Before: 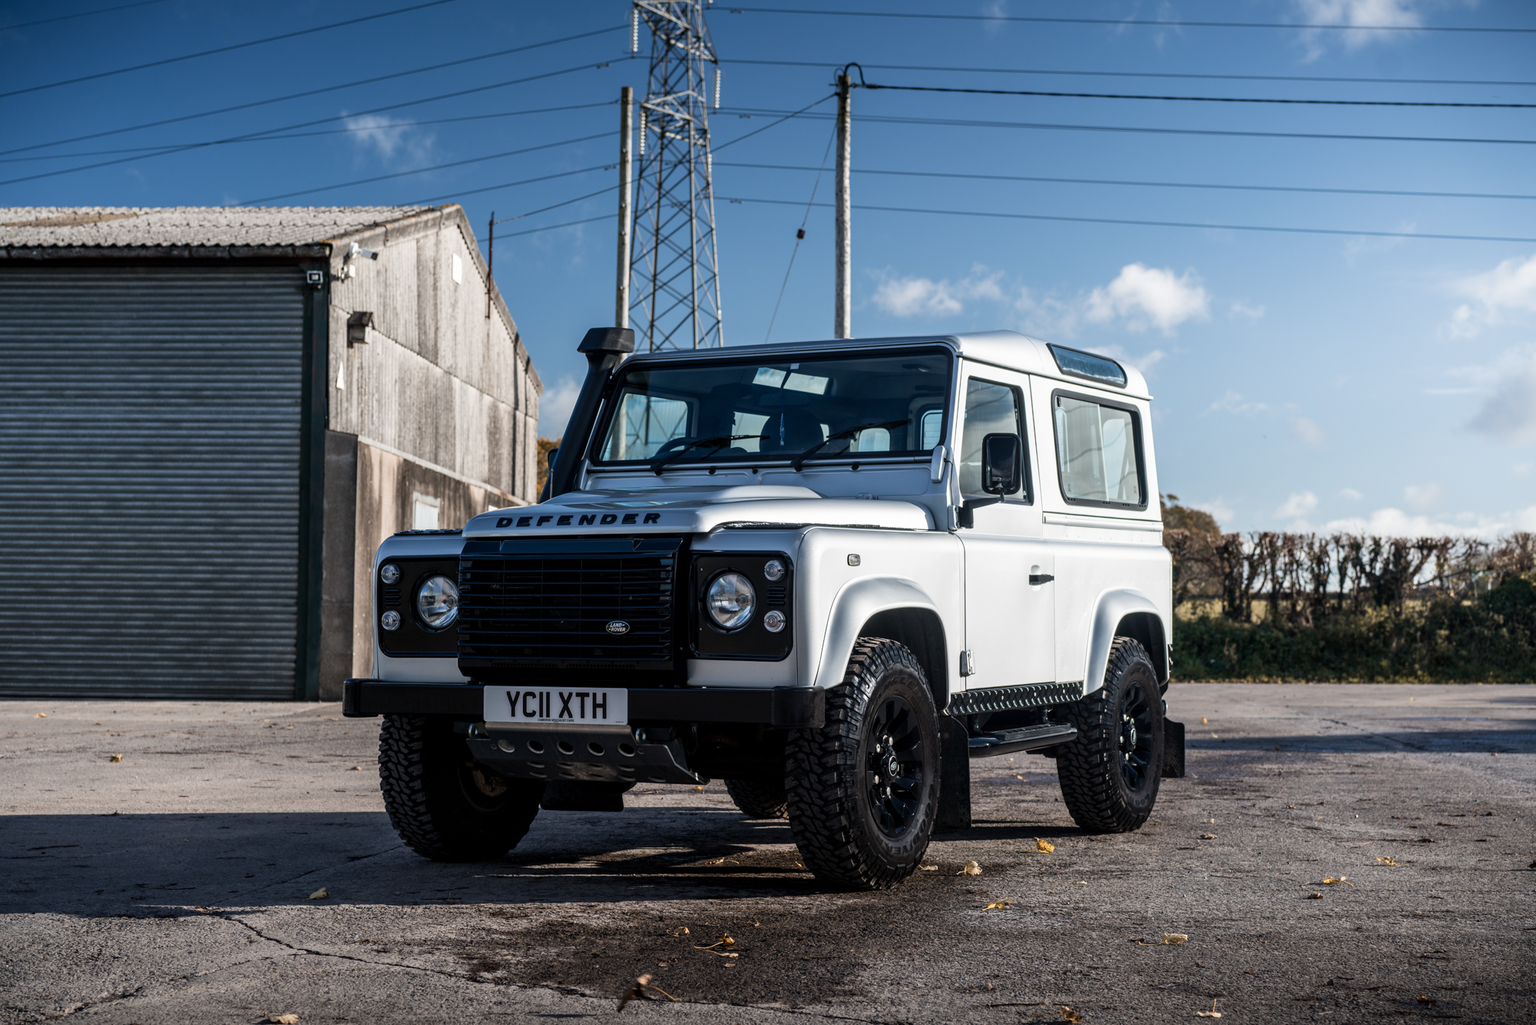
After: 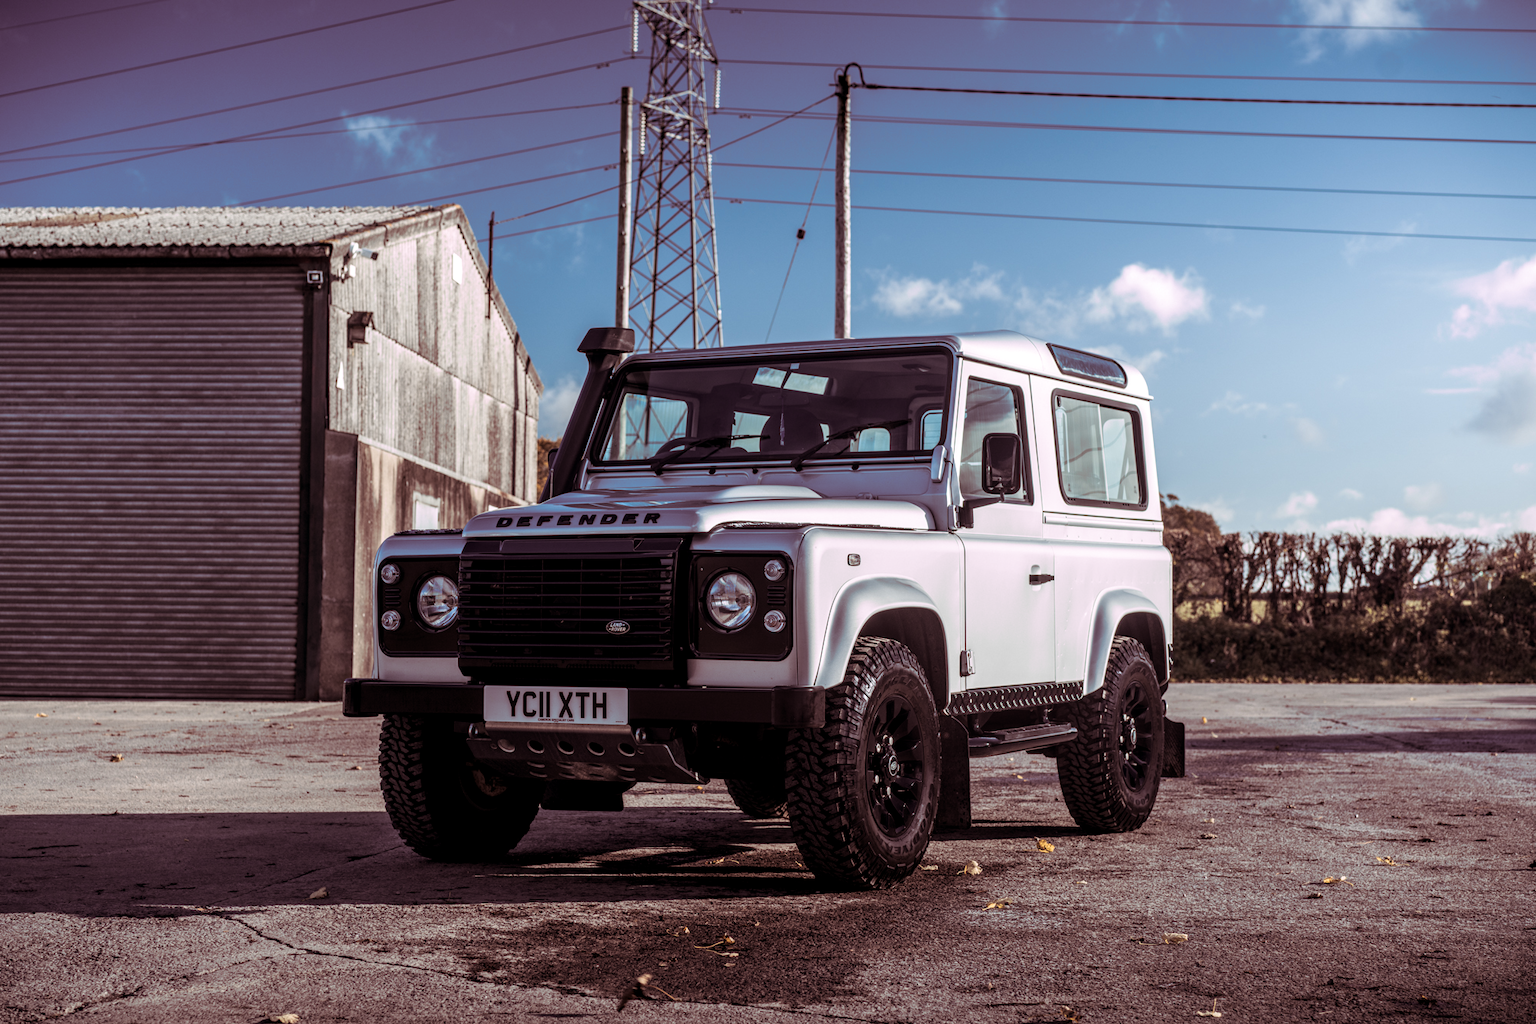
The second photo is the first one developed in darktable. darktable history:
local contrast: on, module defaults
split-toning: highlights › hue 298.8°, highlights › saturation 0.73, compress 41.76%
